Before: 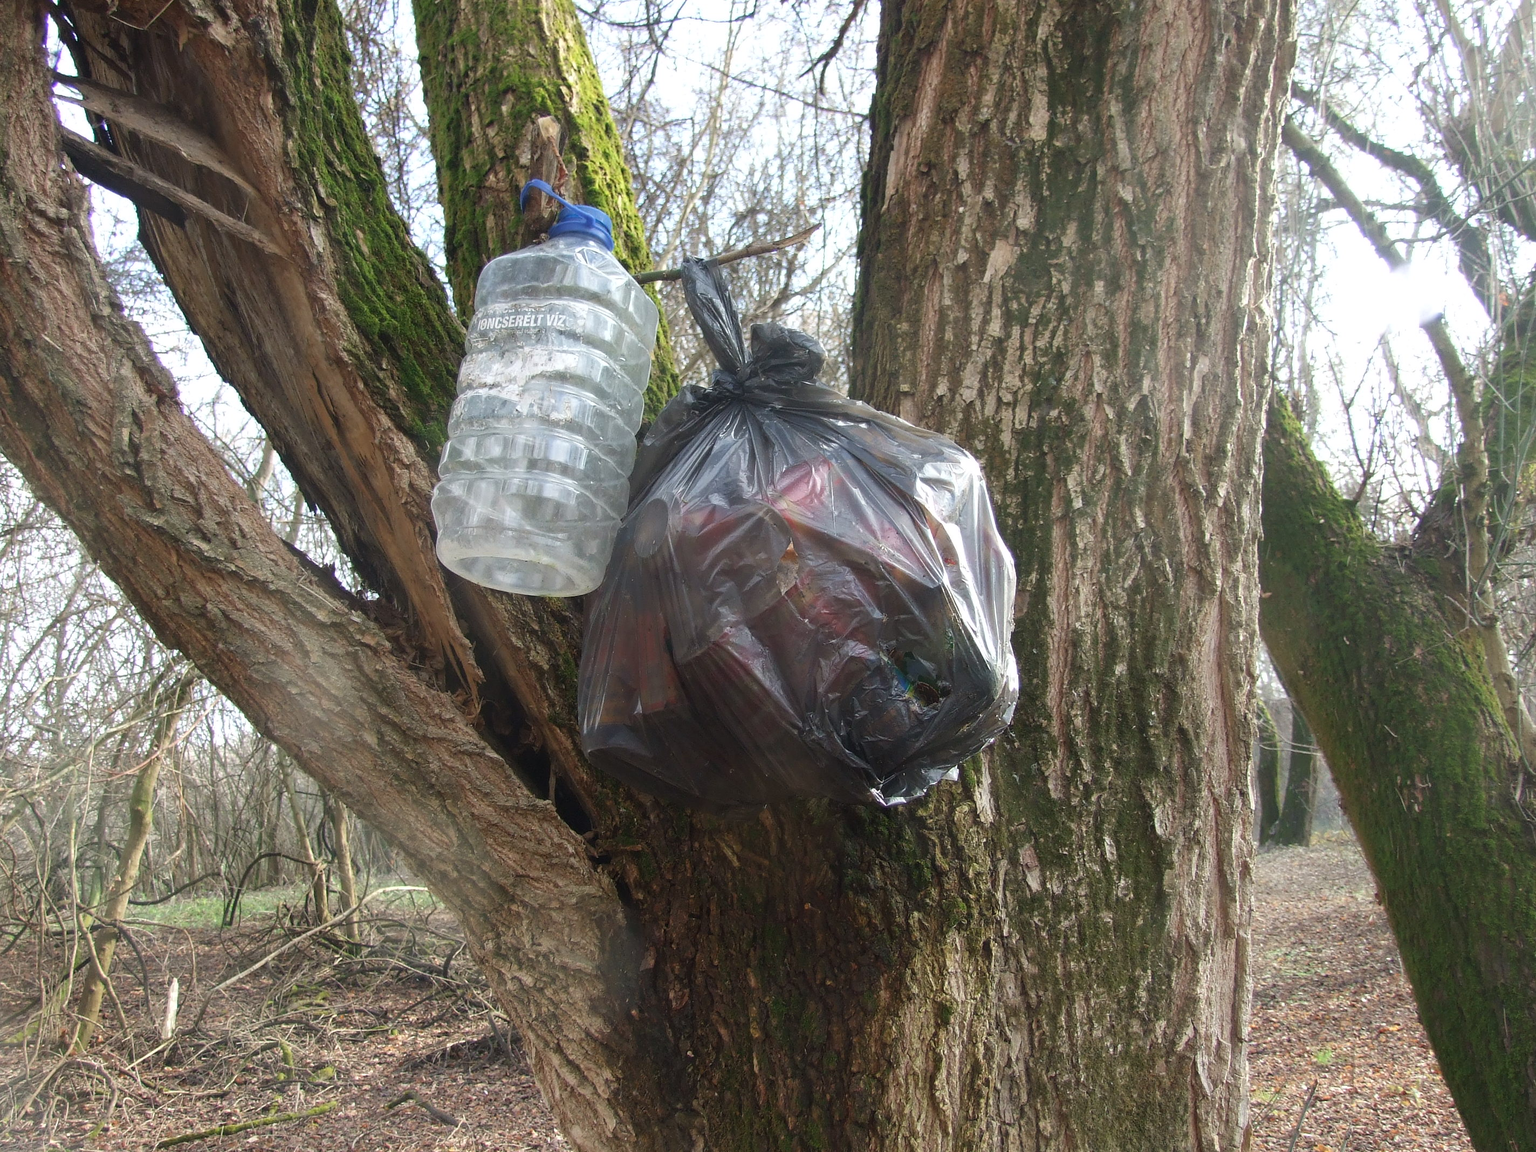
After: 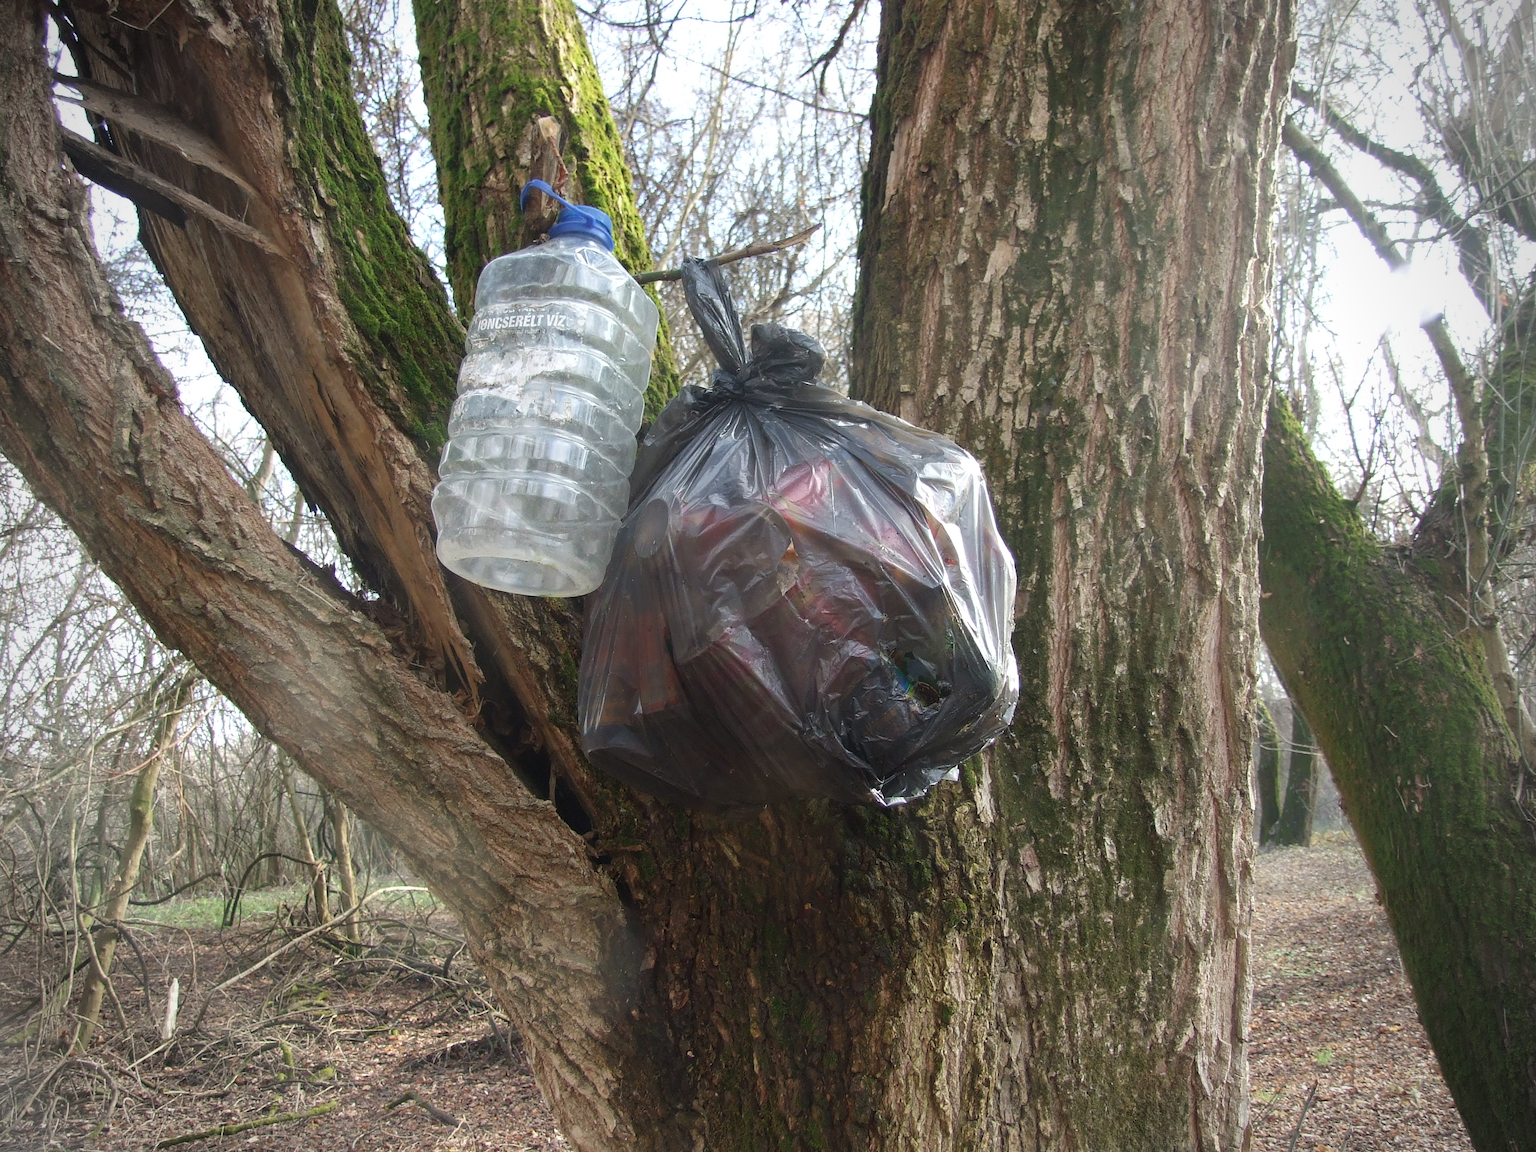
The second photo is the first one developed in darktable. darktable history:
vignetting: on, module defaults
tone equalizer: on, module defaults
